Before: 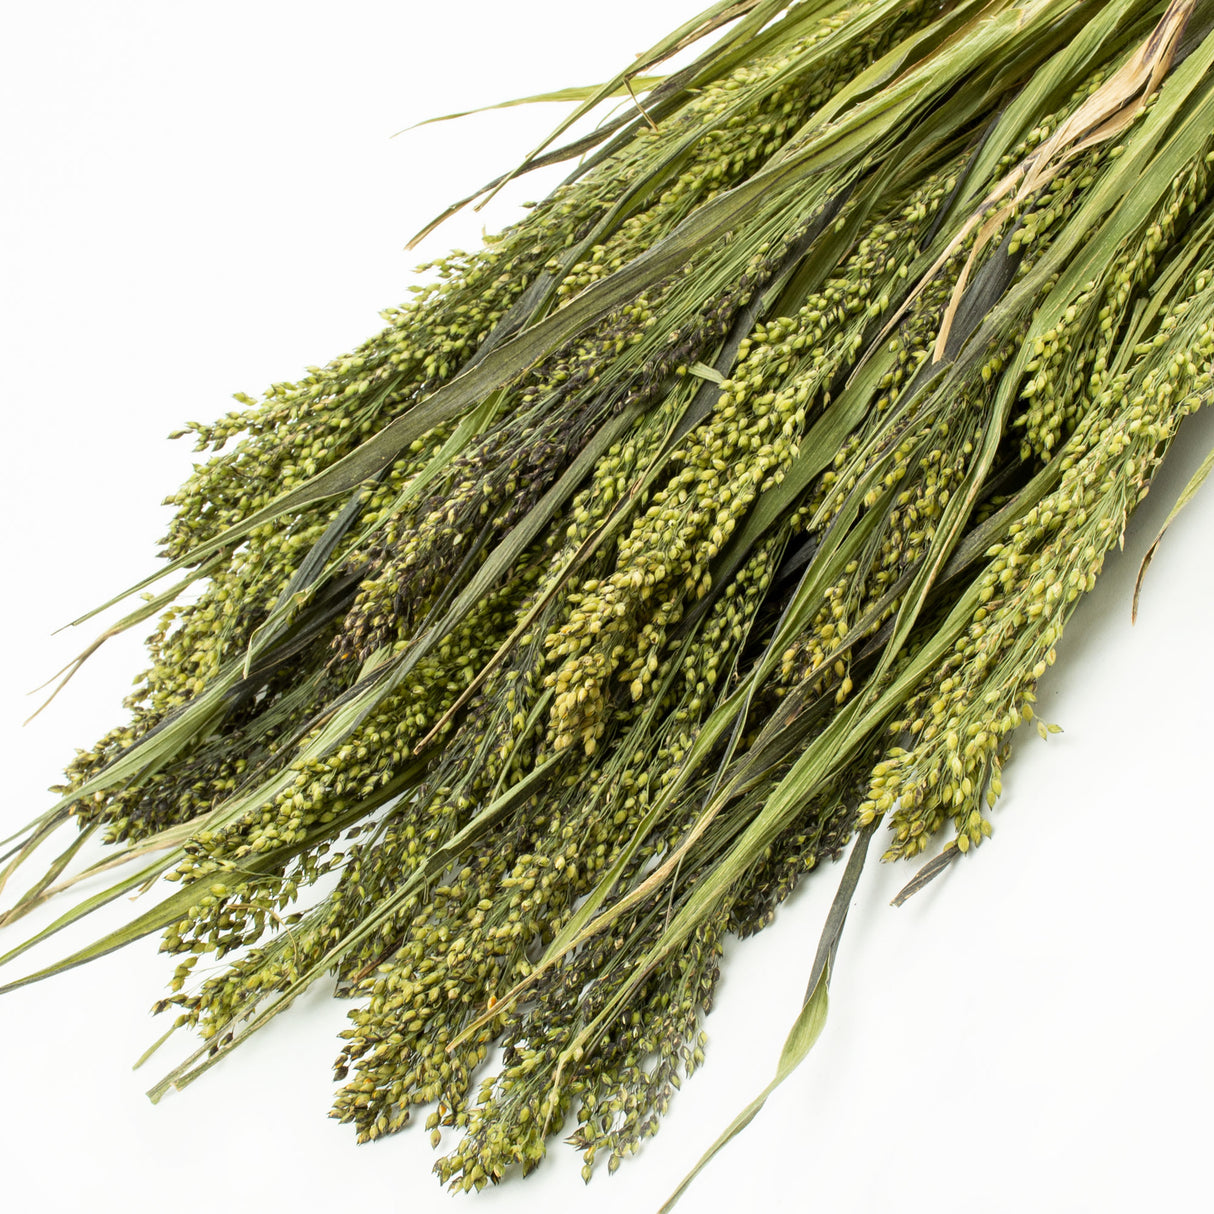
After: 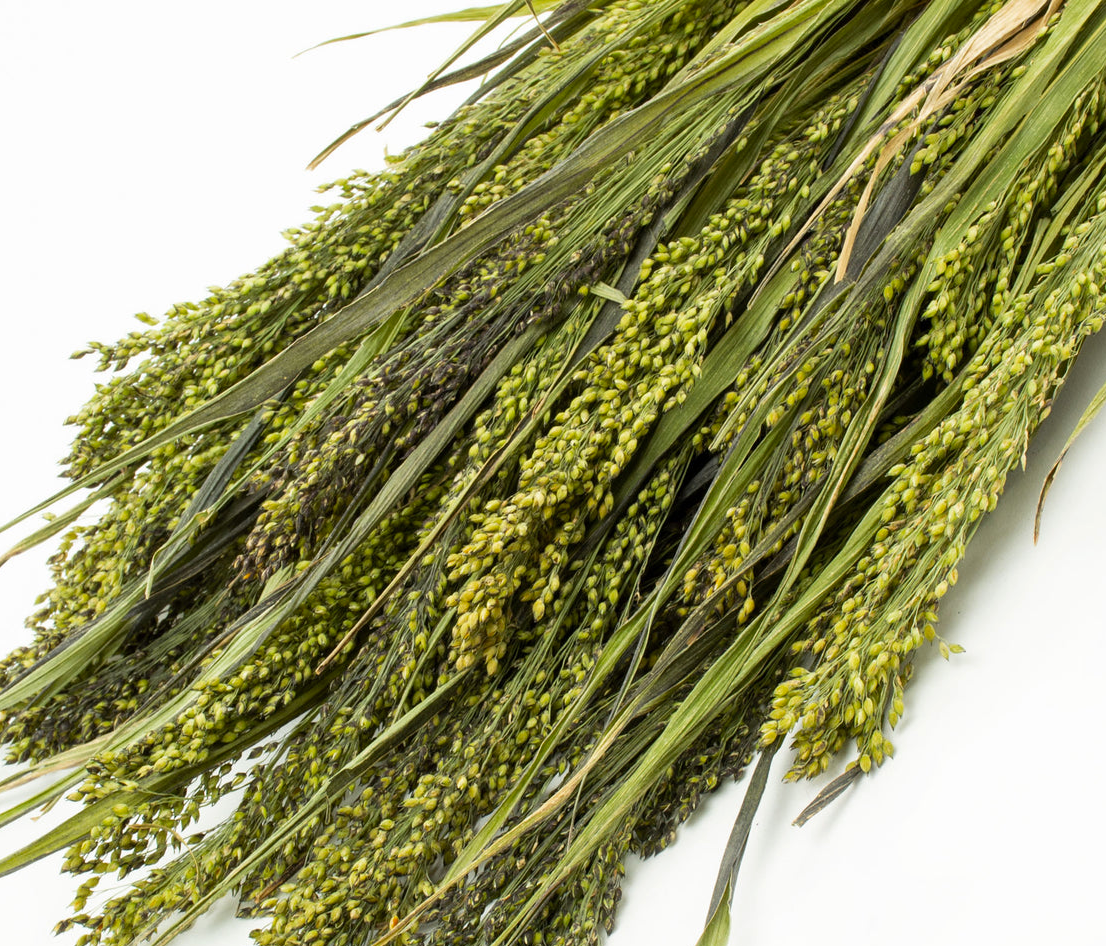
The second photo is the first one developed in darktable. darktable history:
vibrance: vibrance 75%
crop: left 8.155%, top 6.611%, bottom 15.385%
